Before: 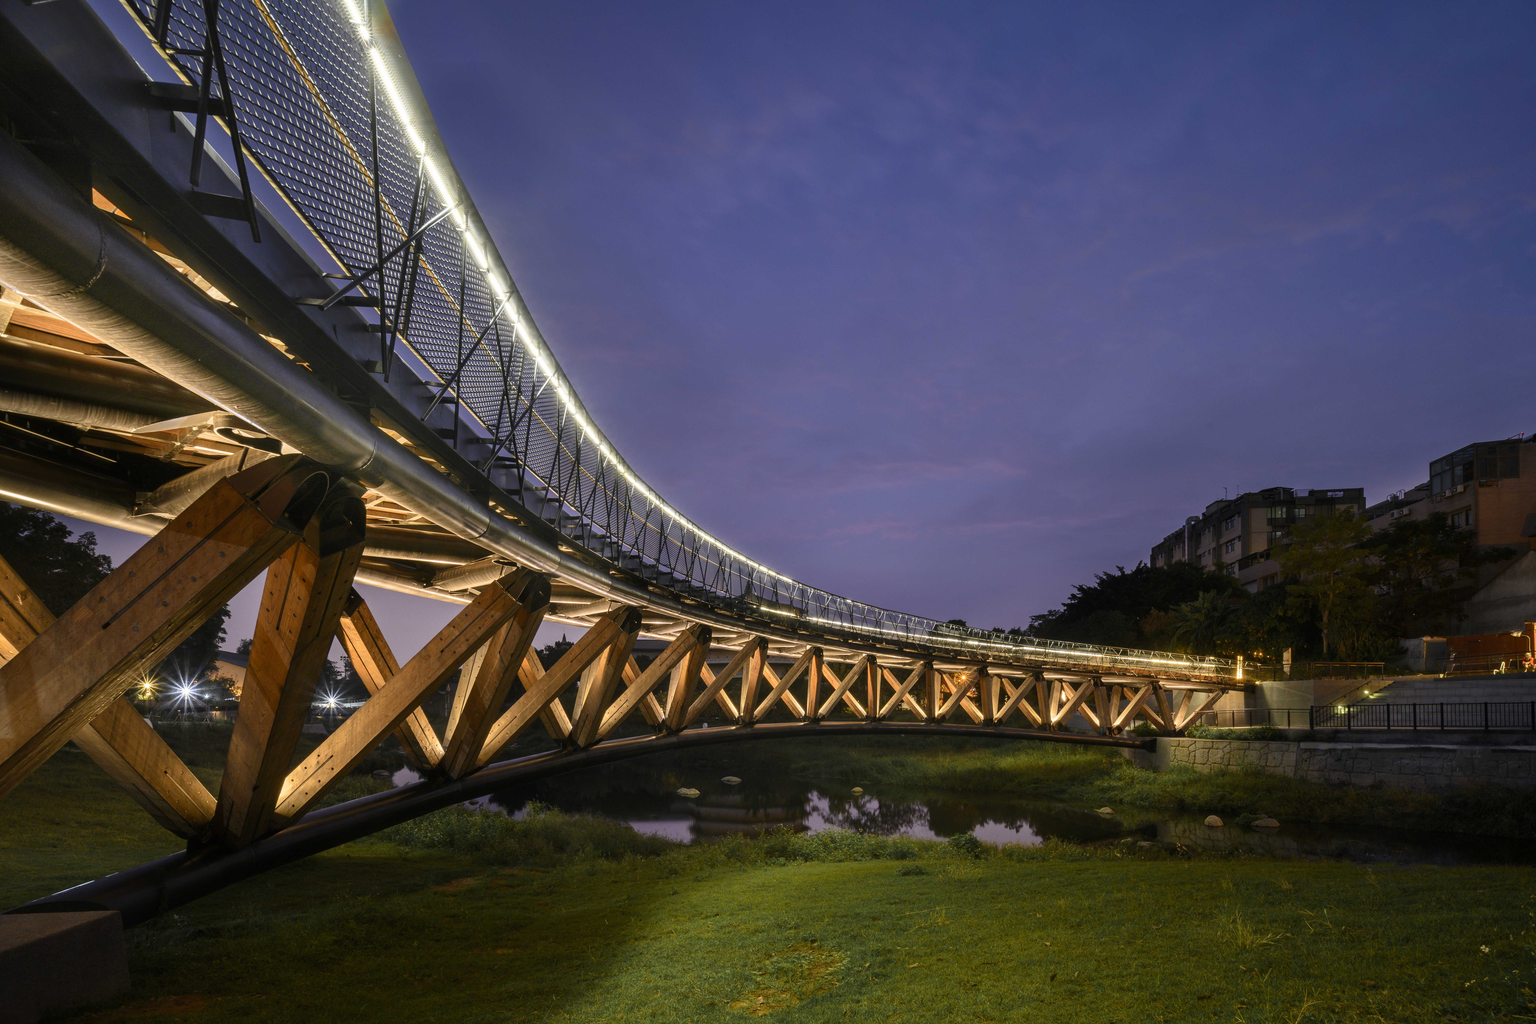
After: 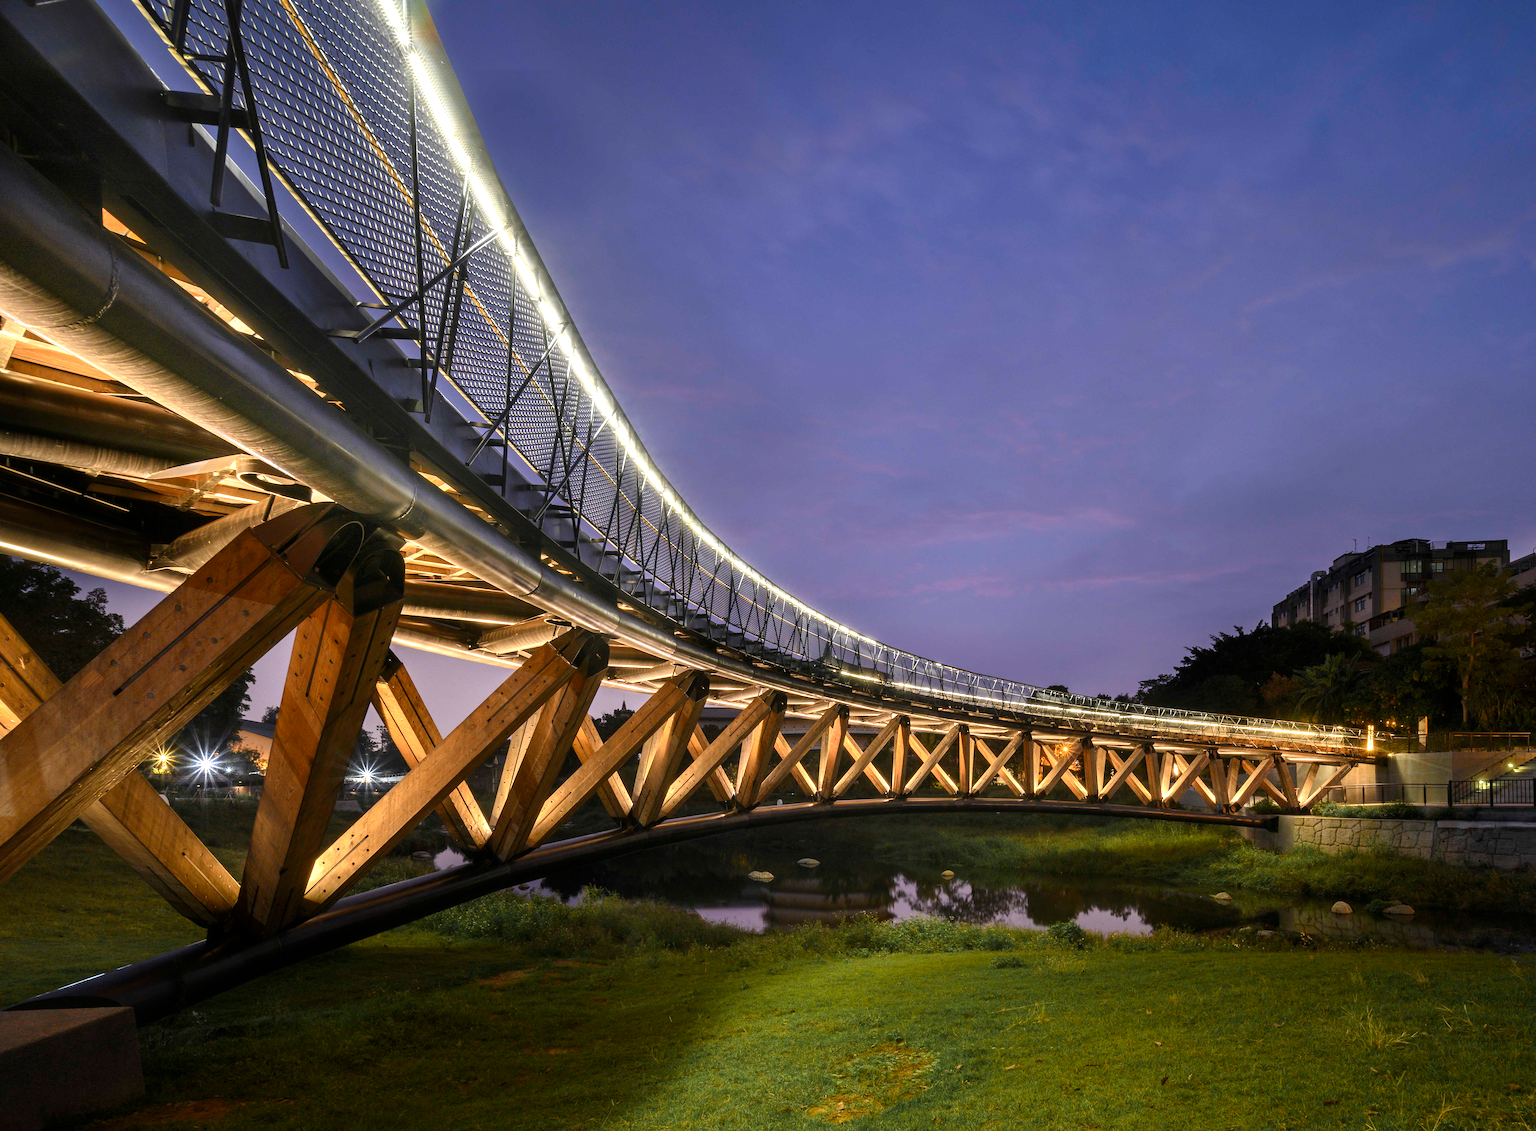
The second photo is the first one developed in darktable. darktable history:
crop: right 9.509%, bottom 0.031%
exposure: exposure 0.496 EV, compensate highlight preservation false
